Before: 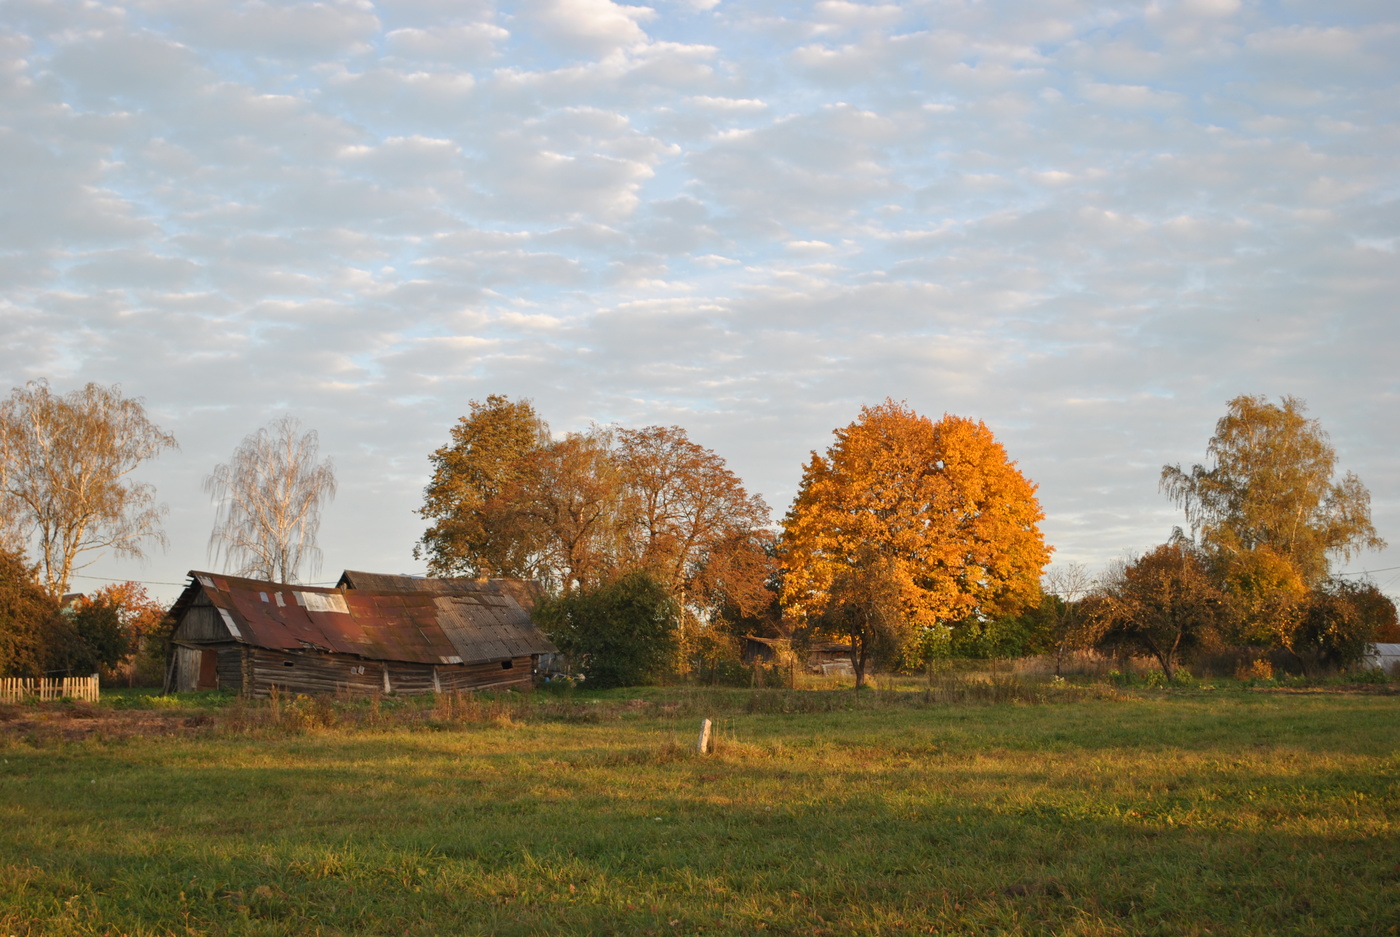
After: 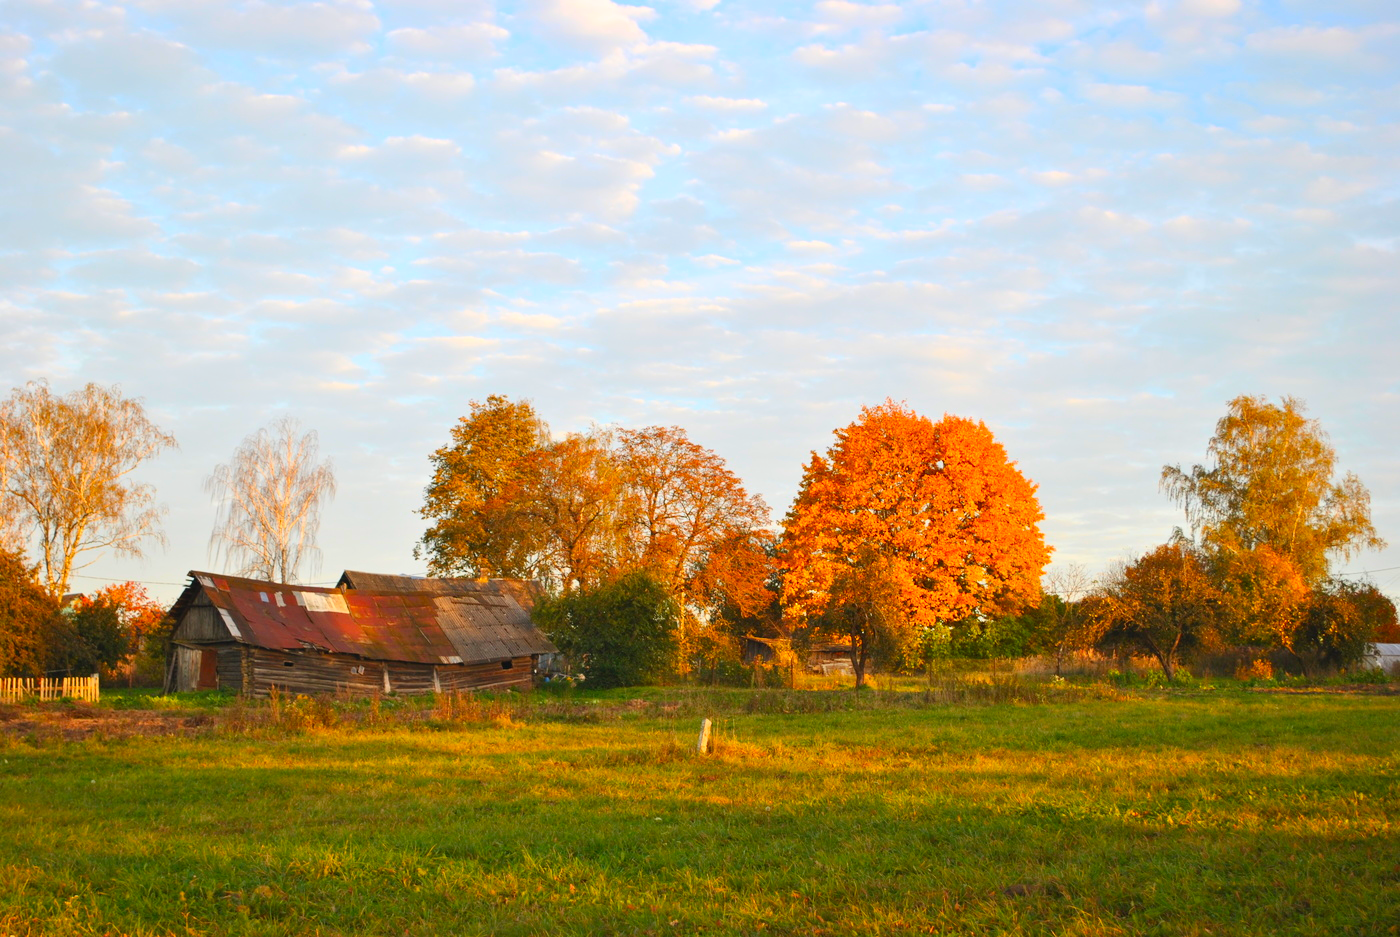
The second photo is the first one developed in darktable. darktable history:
contrast brightness saturation: contrast 0.199, brightness 0.2, saturation 0.806
